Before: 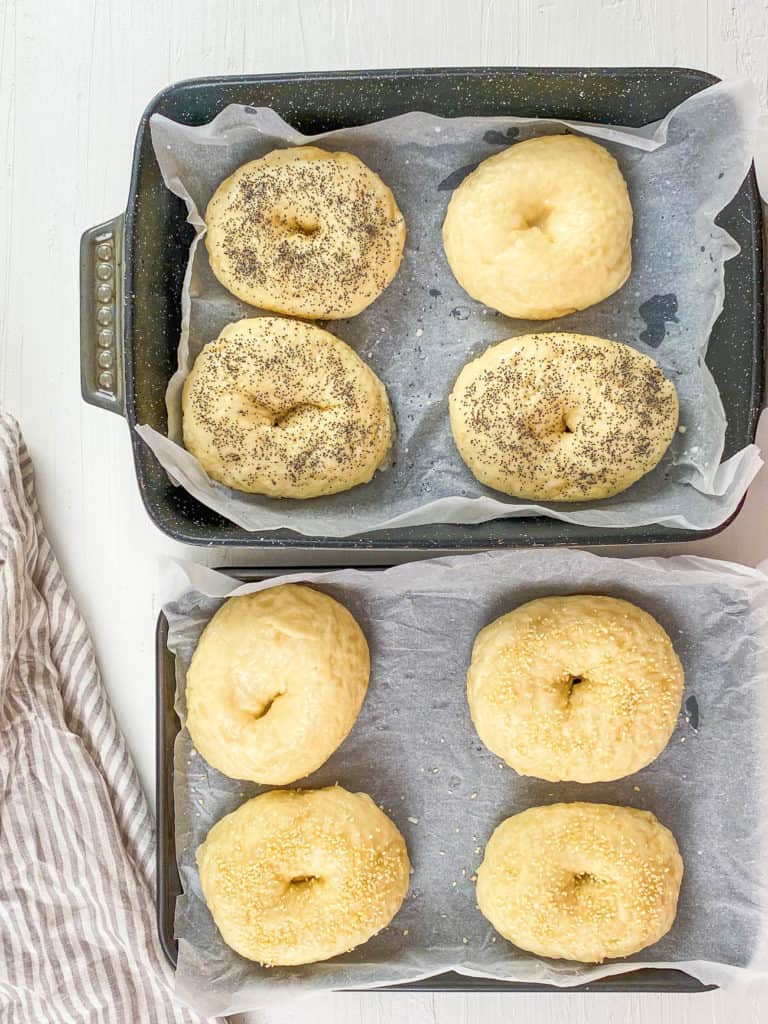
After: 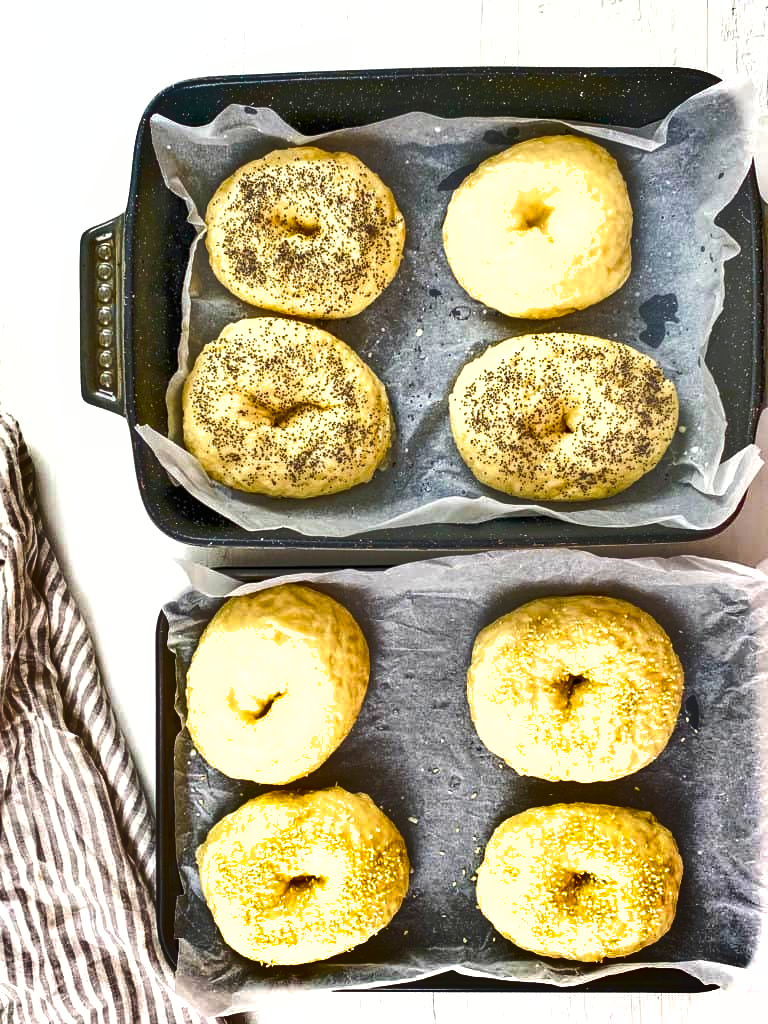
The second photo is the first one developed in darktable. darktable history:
color balance rgb: perceptual saturation grading › global saturation -3.301%, perceptual brilliance grading › global brilliance 12.176%, global vibrance 34.189%
shadows and highlights: white point adjustment 0.082, highlights -70.32, soften with gaussian
